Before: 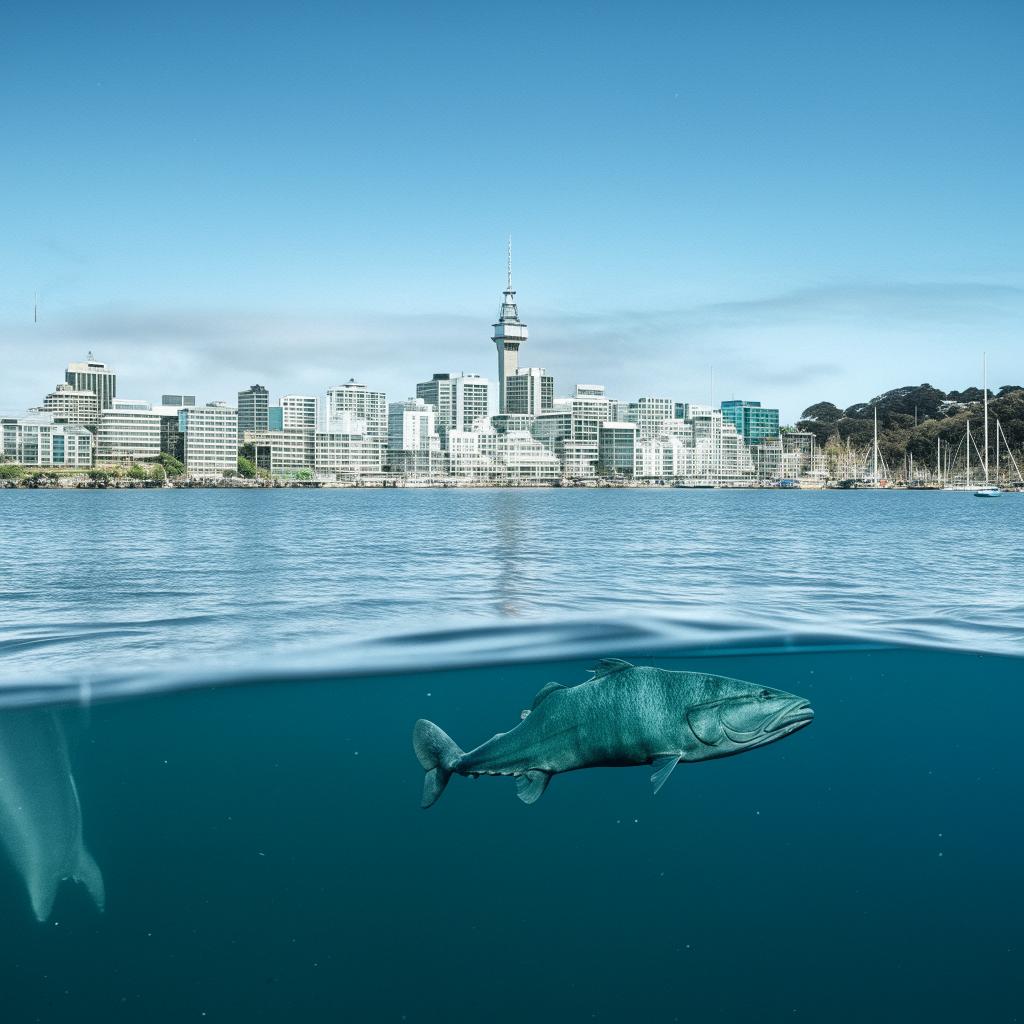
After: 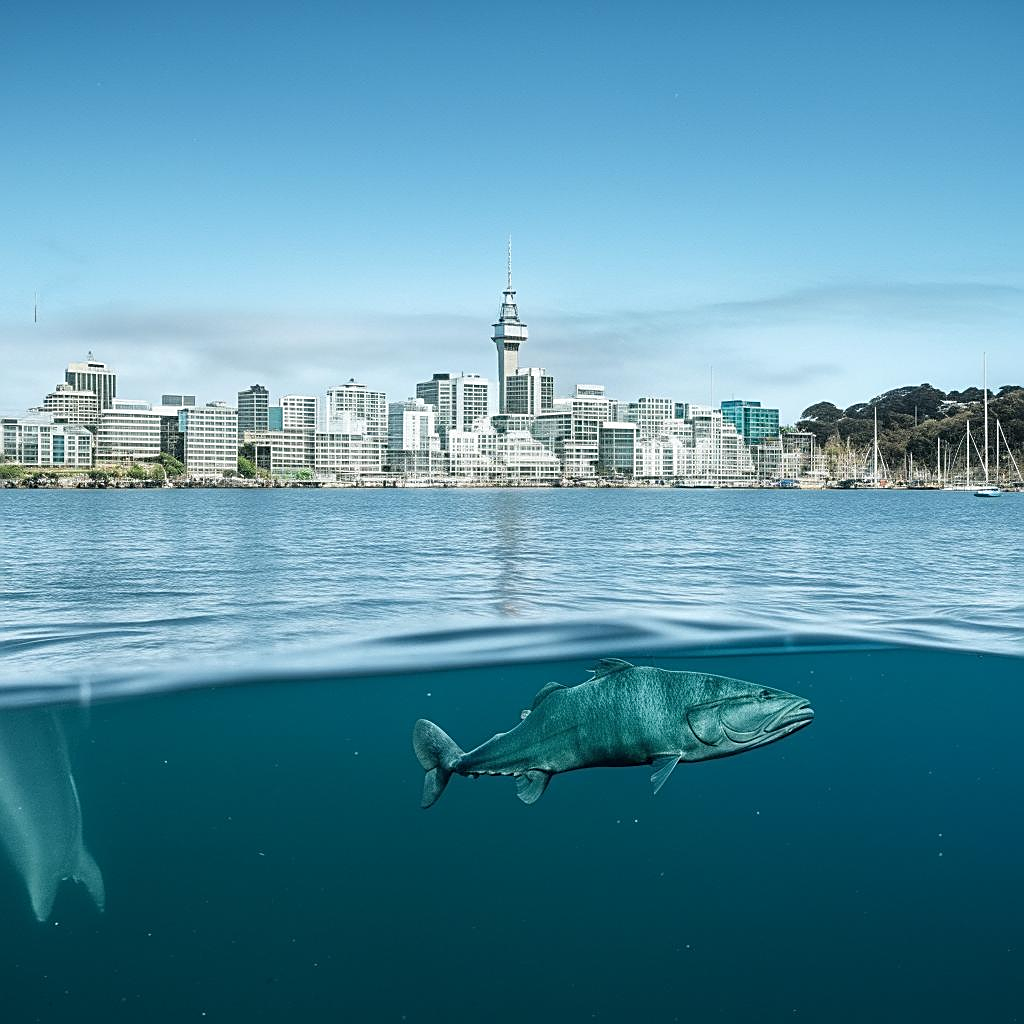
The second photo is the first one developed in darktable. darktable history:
sharpen: radius 1.96
